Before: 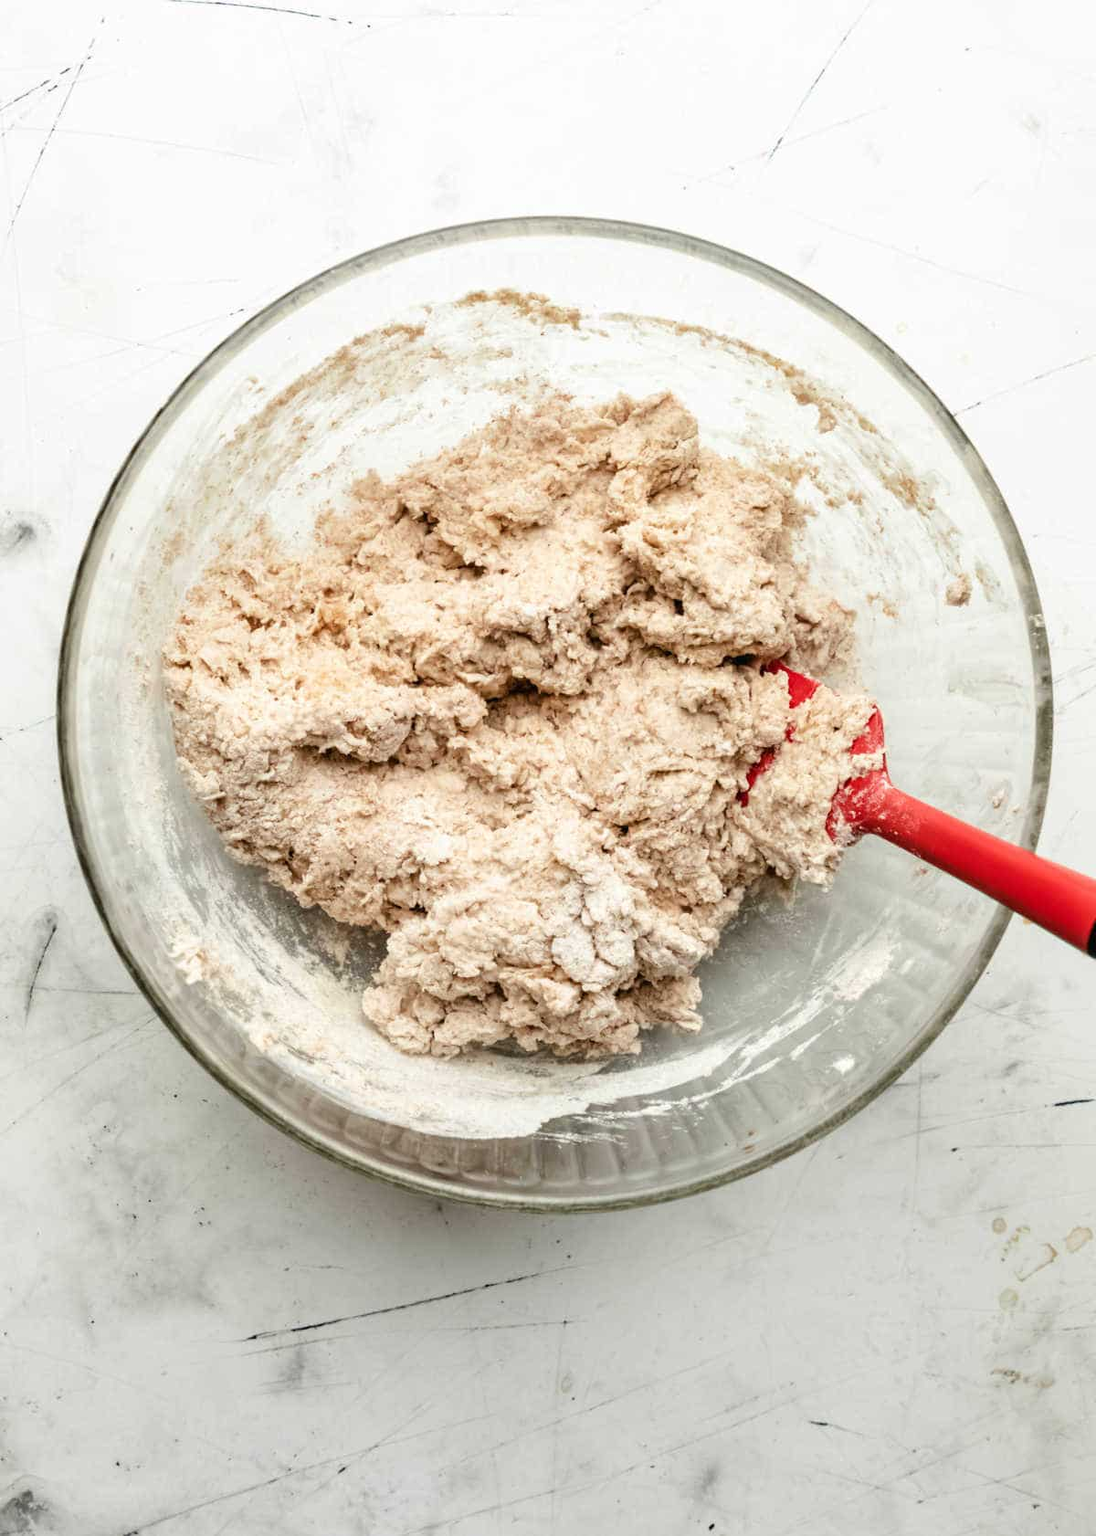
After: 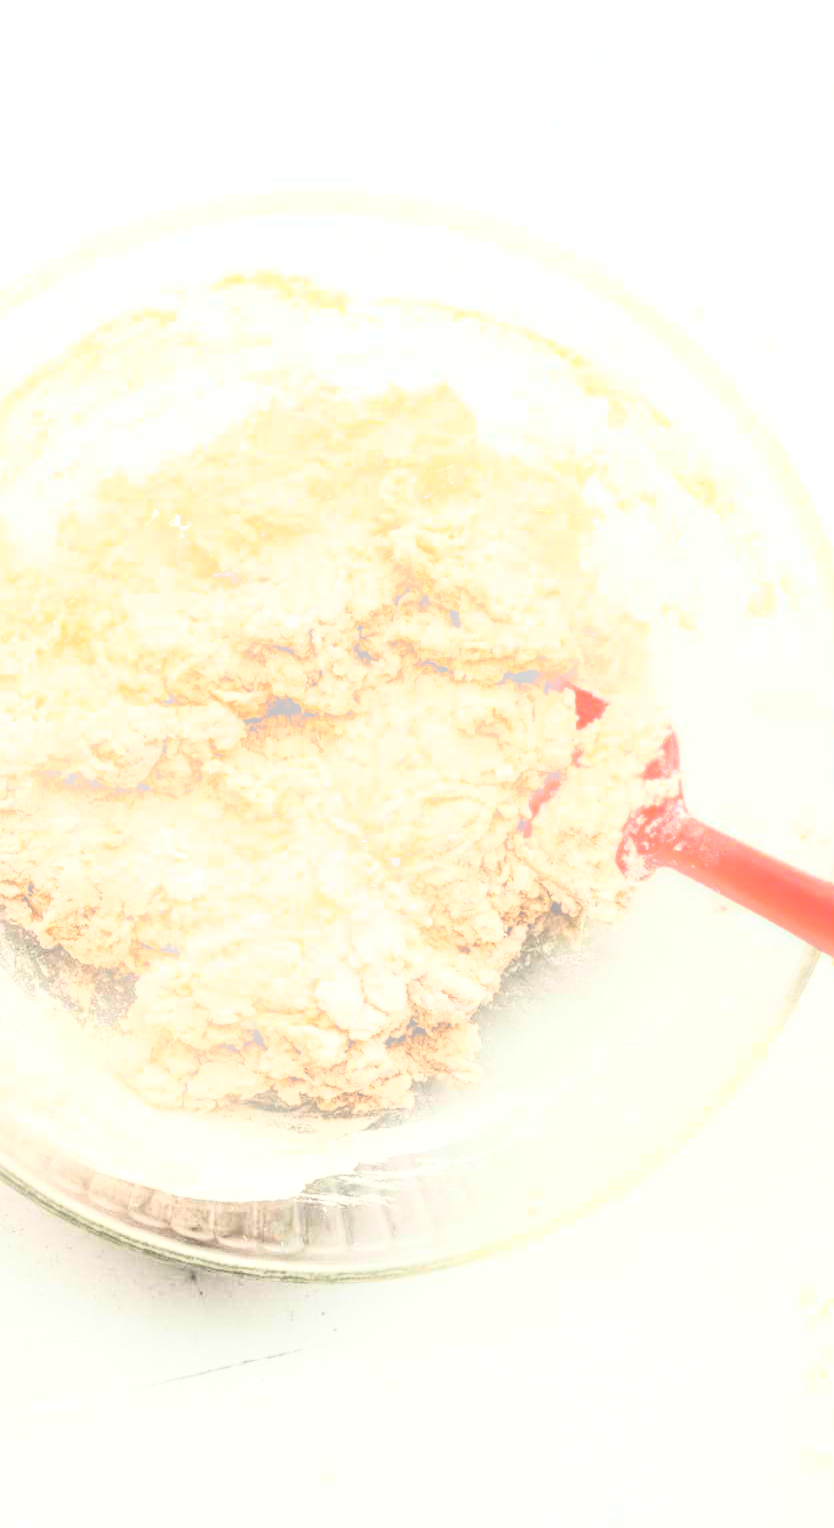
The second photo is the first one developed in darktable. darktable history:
crop and rotate: left 24.034%, top 2.838%, right 6.406%, bottom 6.299%
rgb curve: curves: ch0 [(0, 0) (0.21, 0.15) (0.24, 0.21) (0.5, 0.75) (0.75, 0.96) (0.89, 0.99) (1, 1)]; ch1 [(0, 0.02) (0.21, 0.13) (0.25, 0.2) (0.5, 0.67) (0.75, 0.9) (0.89, 0.97) (1, 1)]; ch2 [(0, 0.02) (0.21, 0.13) (0.25, 0.2) (0.5, 0.67) (0.75, 0.9) (0.89, 0.97) (1, 1)], compensate middle gray true
local contrast: highlights 19%, detail 186%
bloom: size 16%, threshold 98%, strength 20%
